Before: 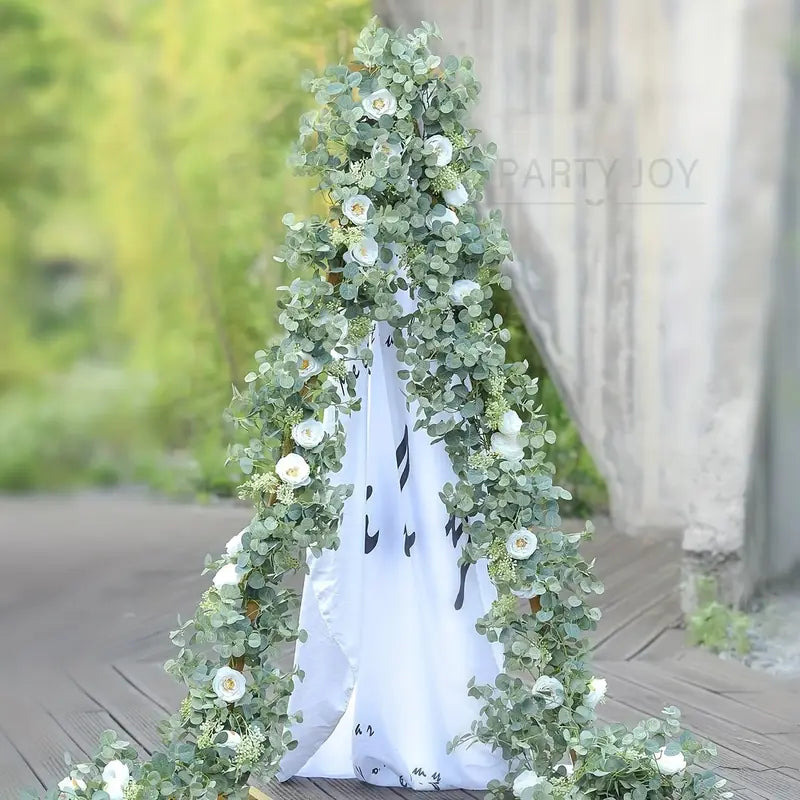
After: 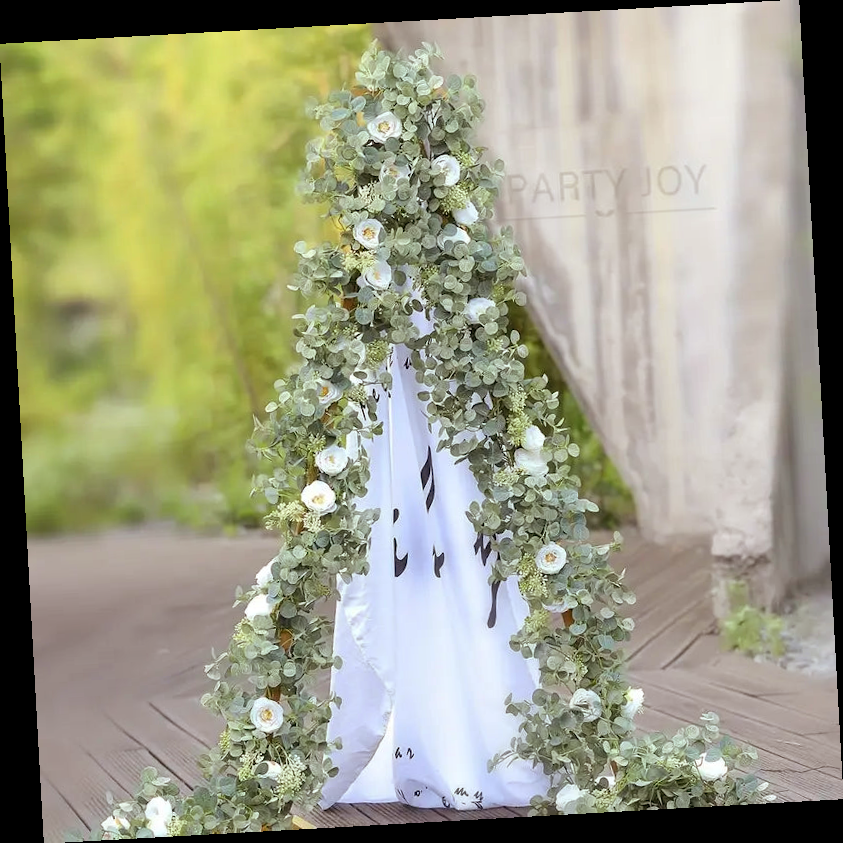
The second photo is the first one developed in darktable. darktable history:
rotate and perspective: rotation -3.18°, automatic cropping off
rgb levels: mode RGB, independent channels, levels [[0, 0.5, 1], [0, 0.521, 1], [0, 0.536, 1]]
